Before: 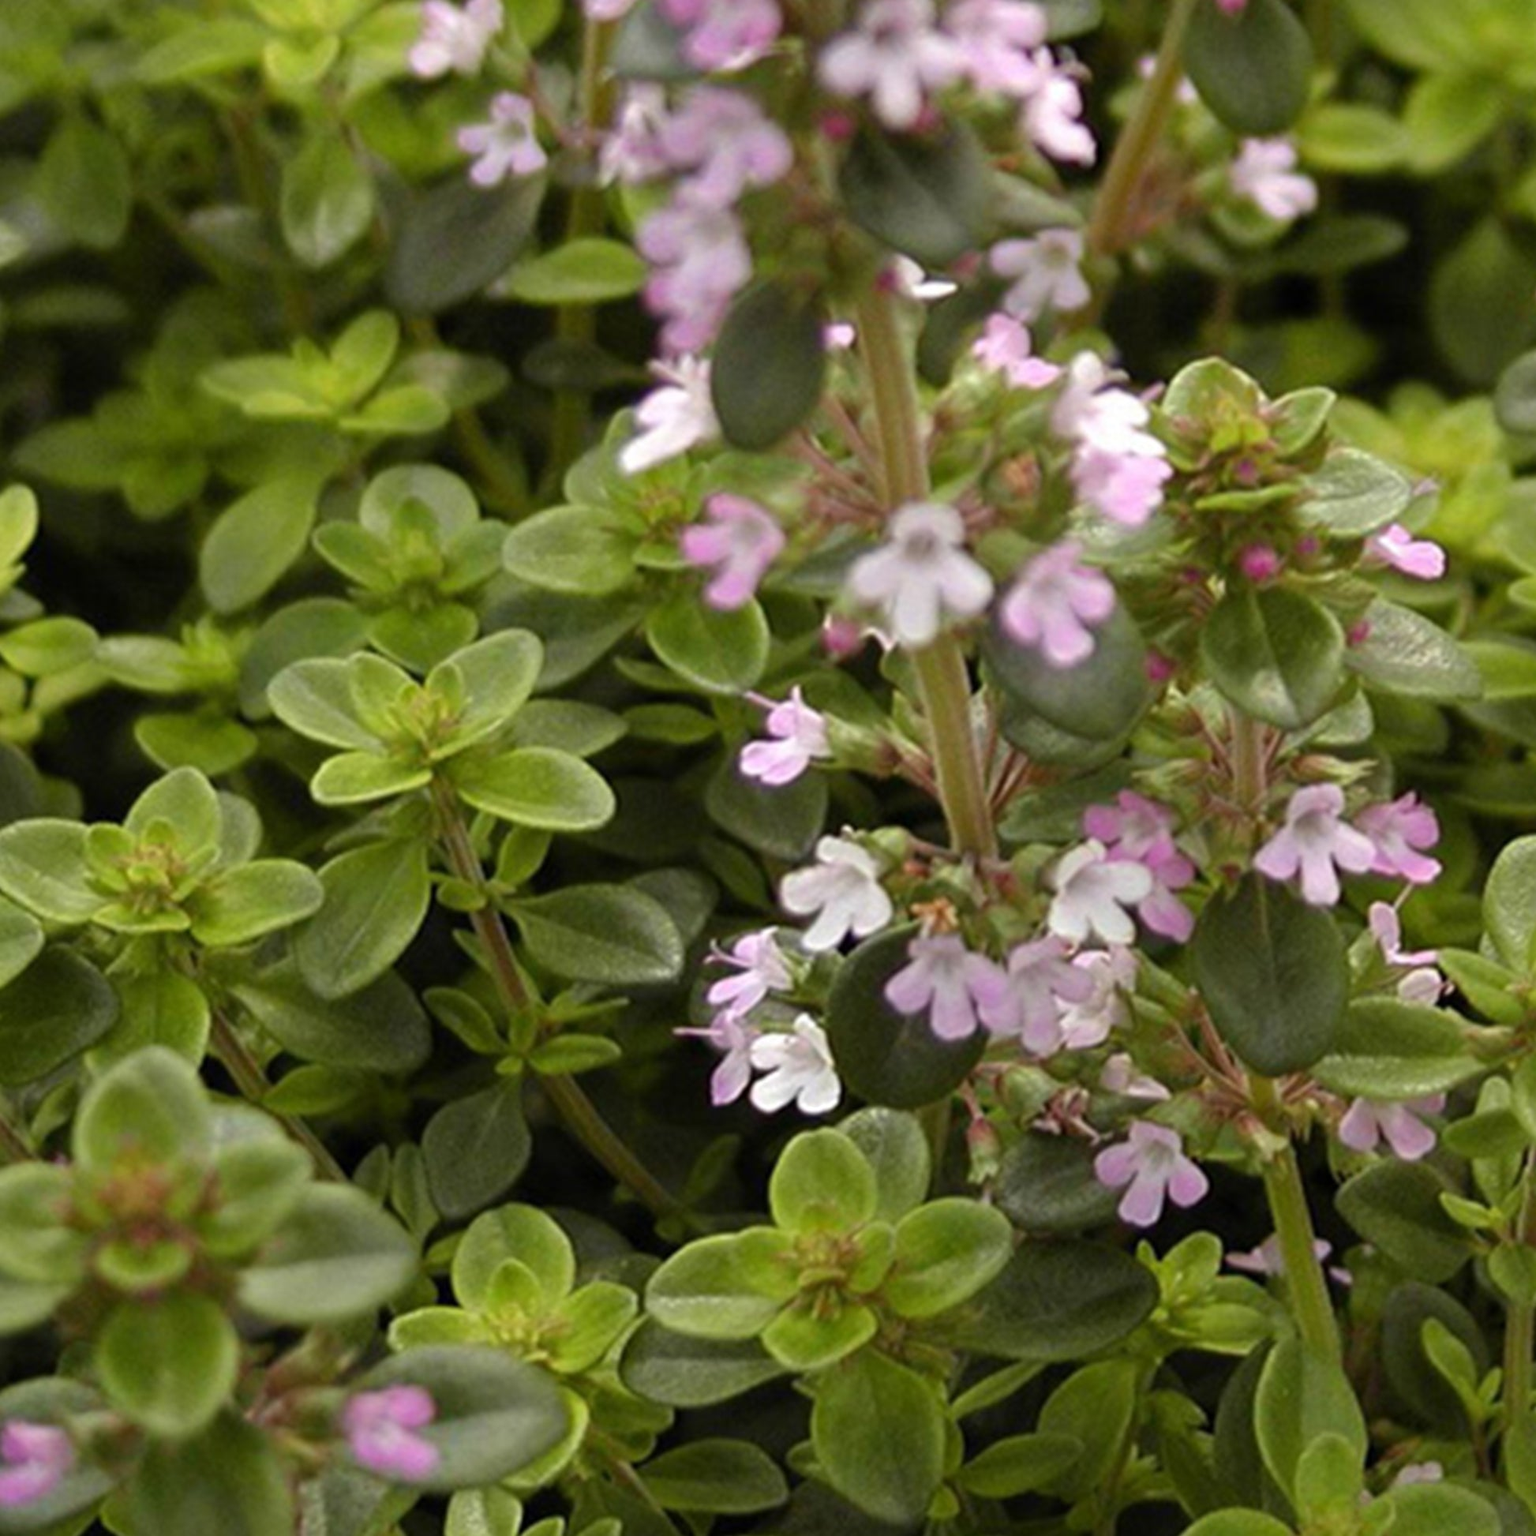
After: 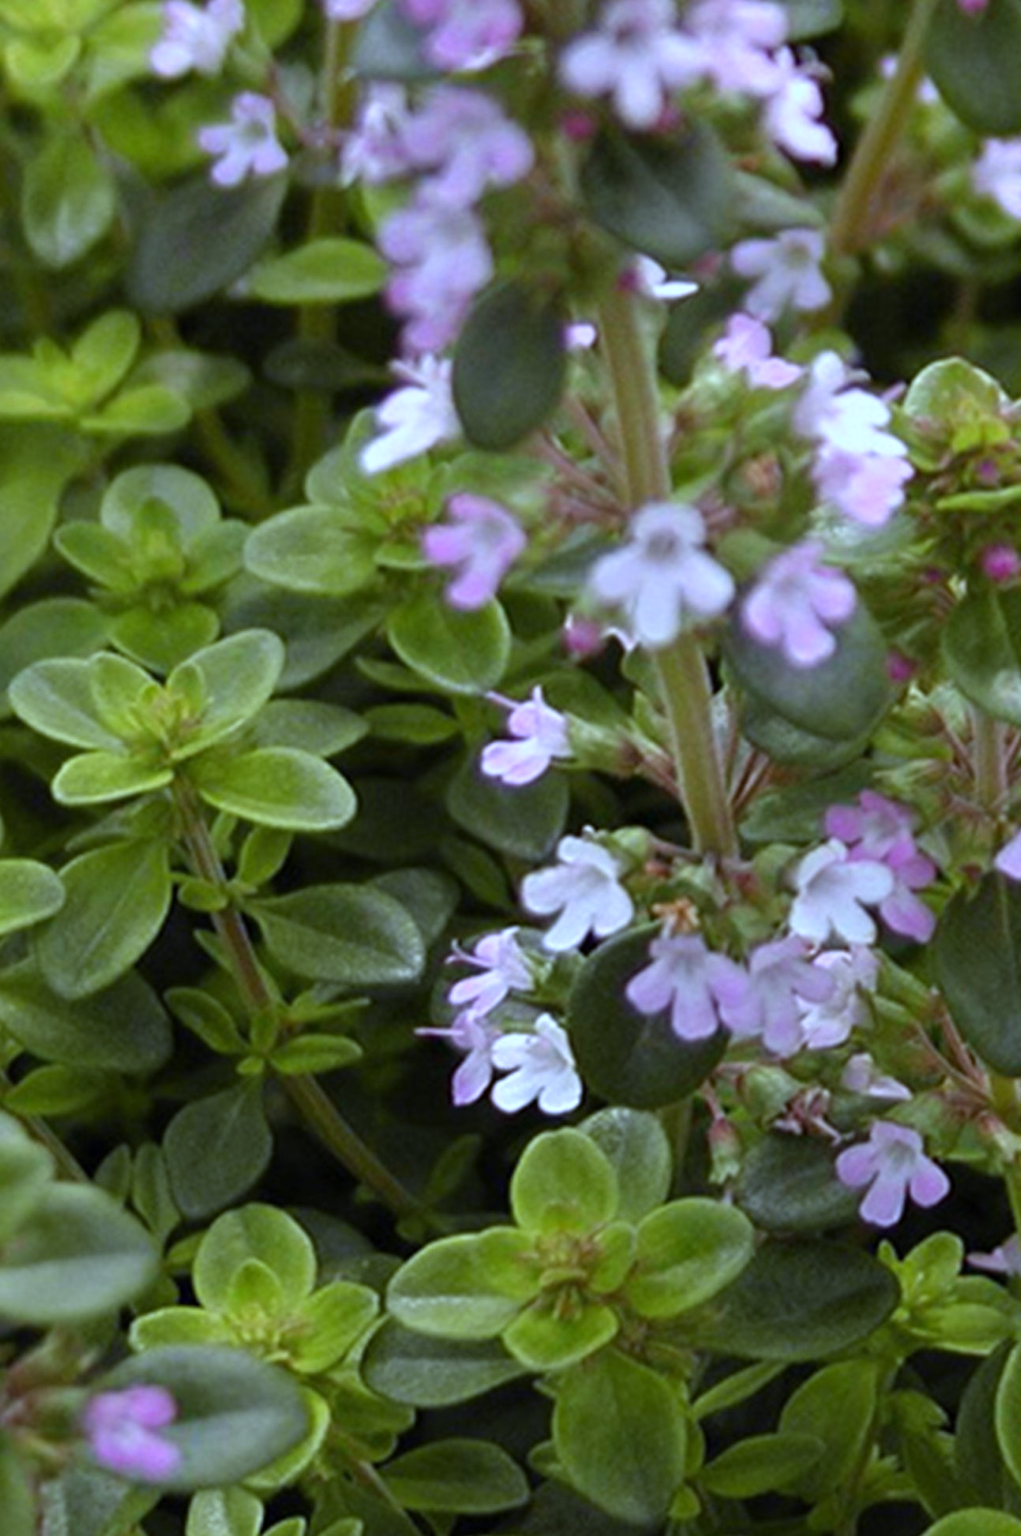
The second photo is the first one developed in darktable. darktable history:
white balance: red 0.871, blue 1.249
crop: left 16.899%, right 16.556%
